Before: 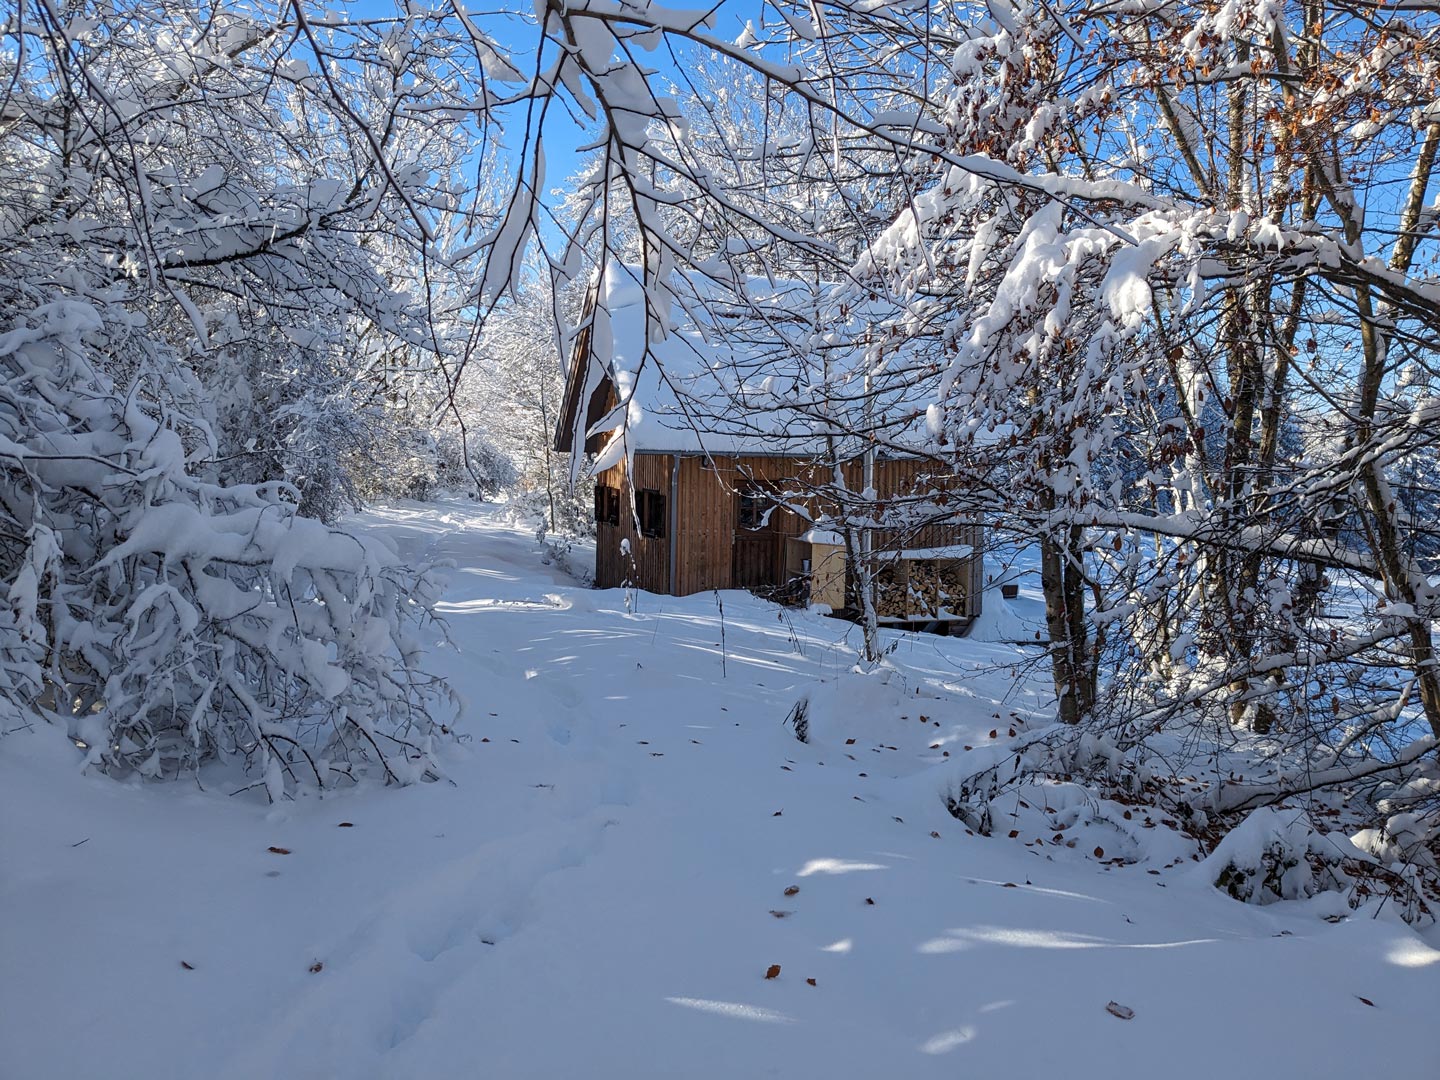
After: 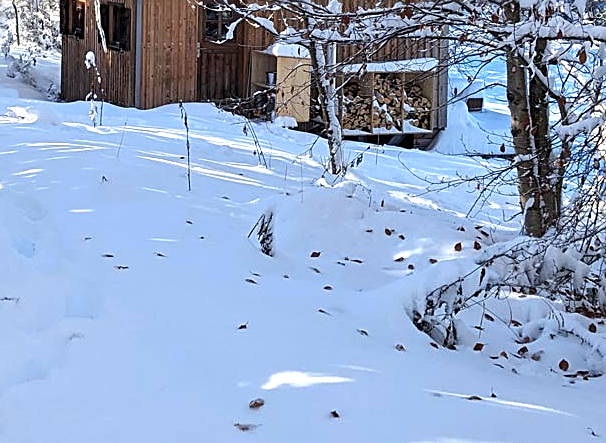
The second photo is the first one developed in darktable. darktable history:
sharpen: on, module defaults
exposure: black level correction 0, exposure 1.1 EV, compensate exposure bias true, compensate highlight preservation false
crop: left 37.221%, top 45.169%, right 20.63%, bottom 13.777%
